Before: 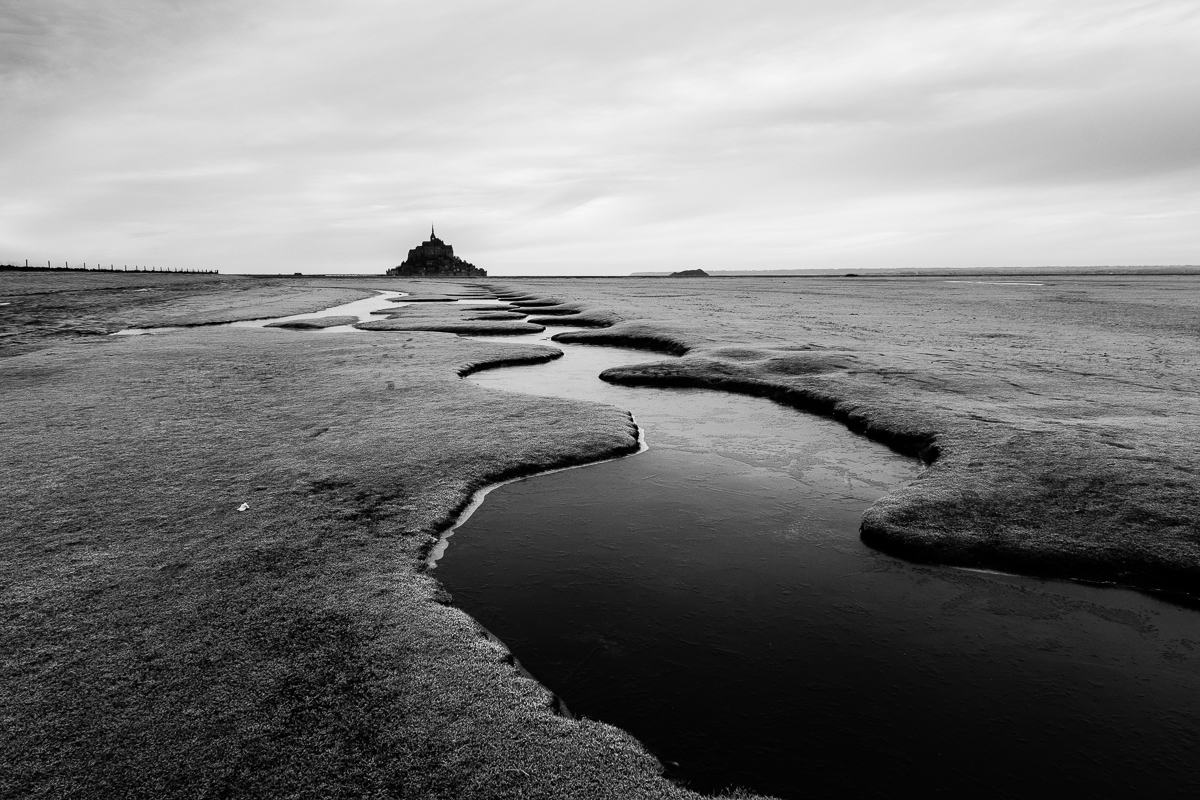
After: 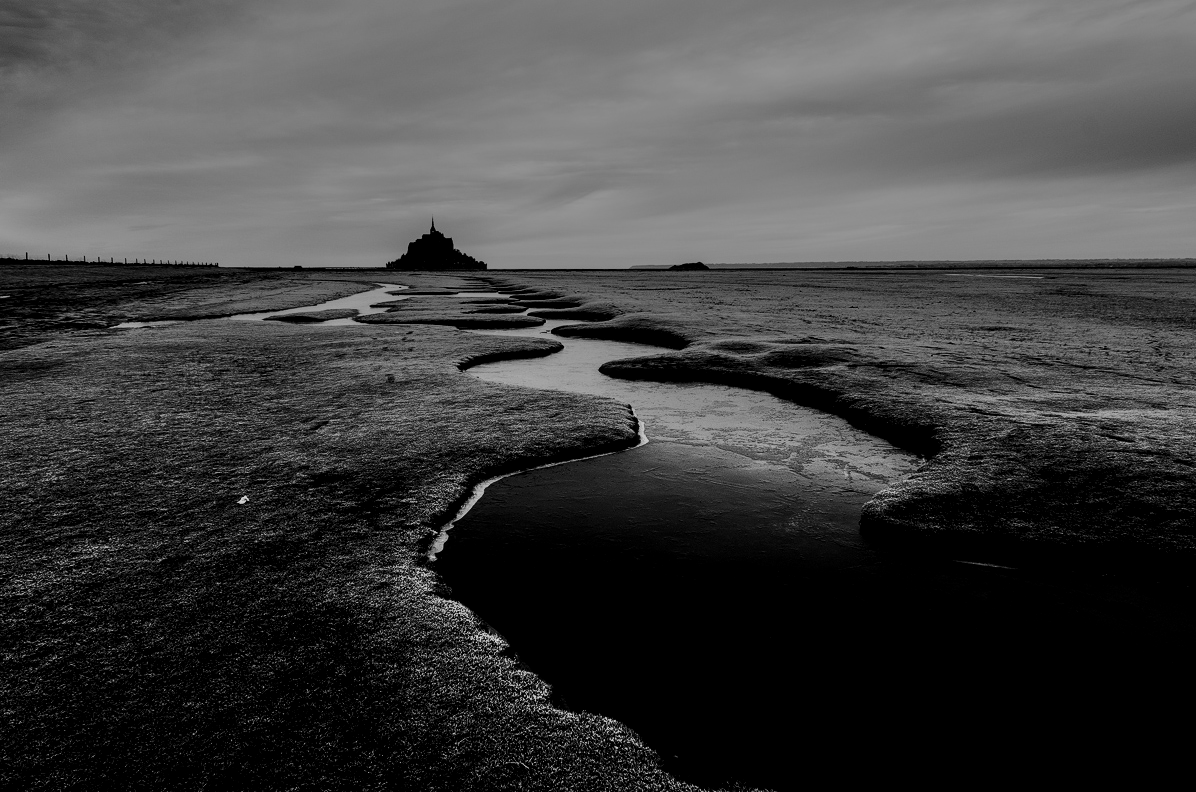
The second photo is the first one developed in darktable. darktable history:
color balance rgb: perceptual saturation grading › global saturation 20%, perceptual saturation grading › highlights -25.413%, perceptual saturation grading › shadows 49.585%, perceptual brilliance grading › highlights 8.295%, perceptual brilliance grading › mid-tones 3.962%, perceptual brilliance grading › shadows 1.598%
contrast brightness saturation: contrast 0.016, brightness -0.984, saturation -0.999
exposure: compensate highlight preservation false
filmic rgb: middle gray luminance 29.98%, black relative exposure -8.96 EV, white relative exposure 6.98 EV, target black luminance 0%, hardness 2.98, latitude 1.34%, contrast 0.961, highlights saturation mix 3.82%, shadows ↔ highlights balance 11.81%
crop: top 0.892%, right 0.01%
local contrast: on, module defaults
shadows and highlights: shadows 60.44, soften with gaussian
